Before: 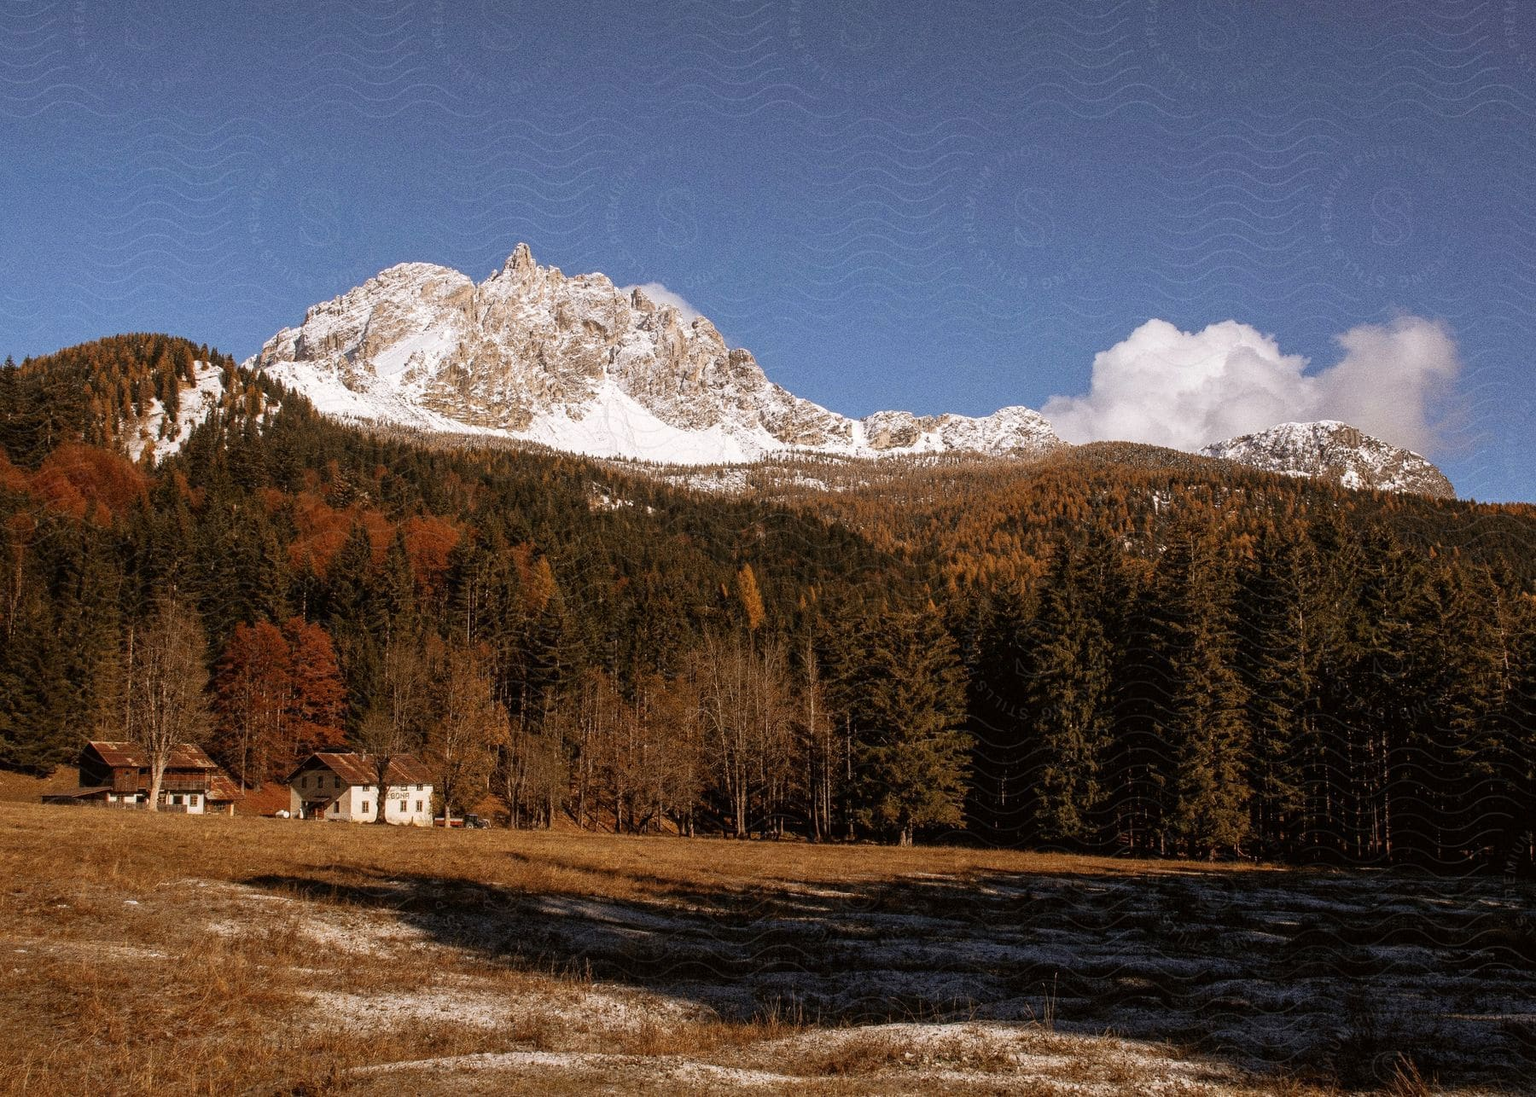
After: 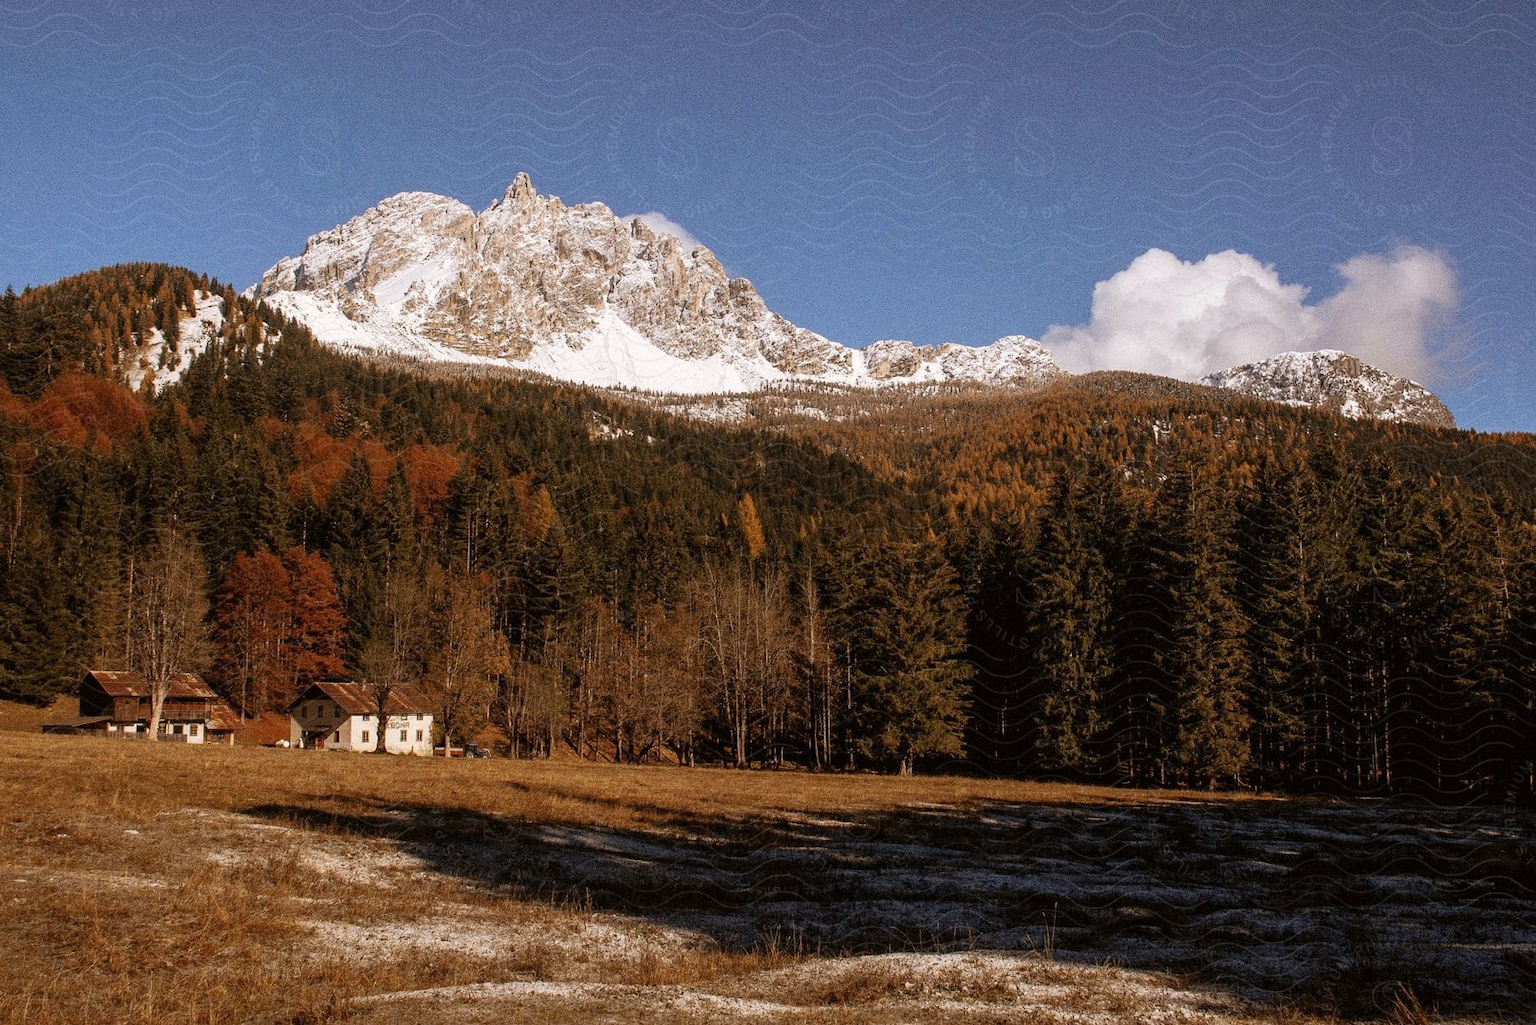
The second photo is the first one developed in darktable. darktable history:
crop and rotate: top 6.527%
